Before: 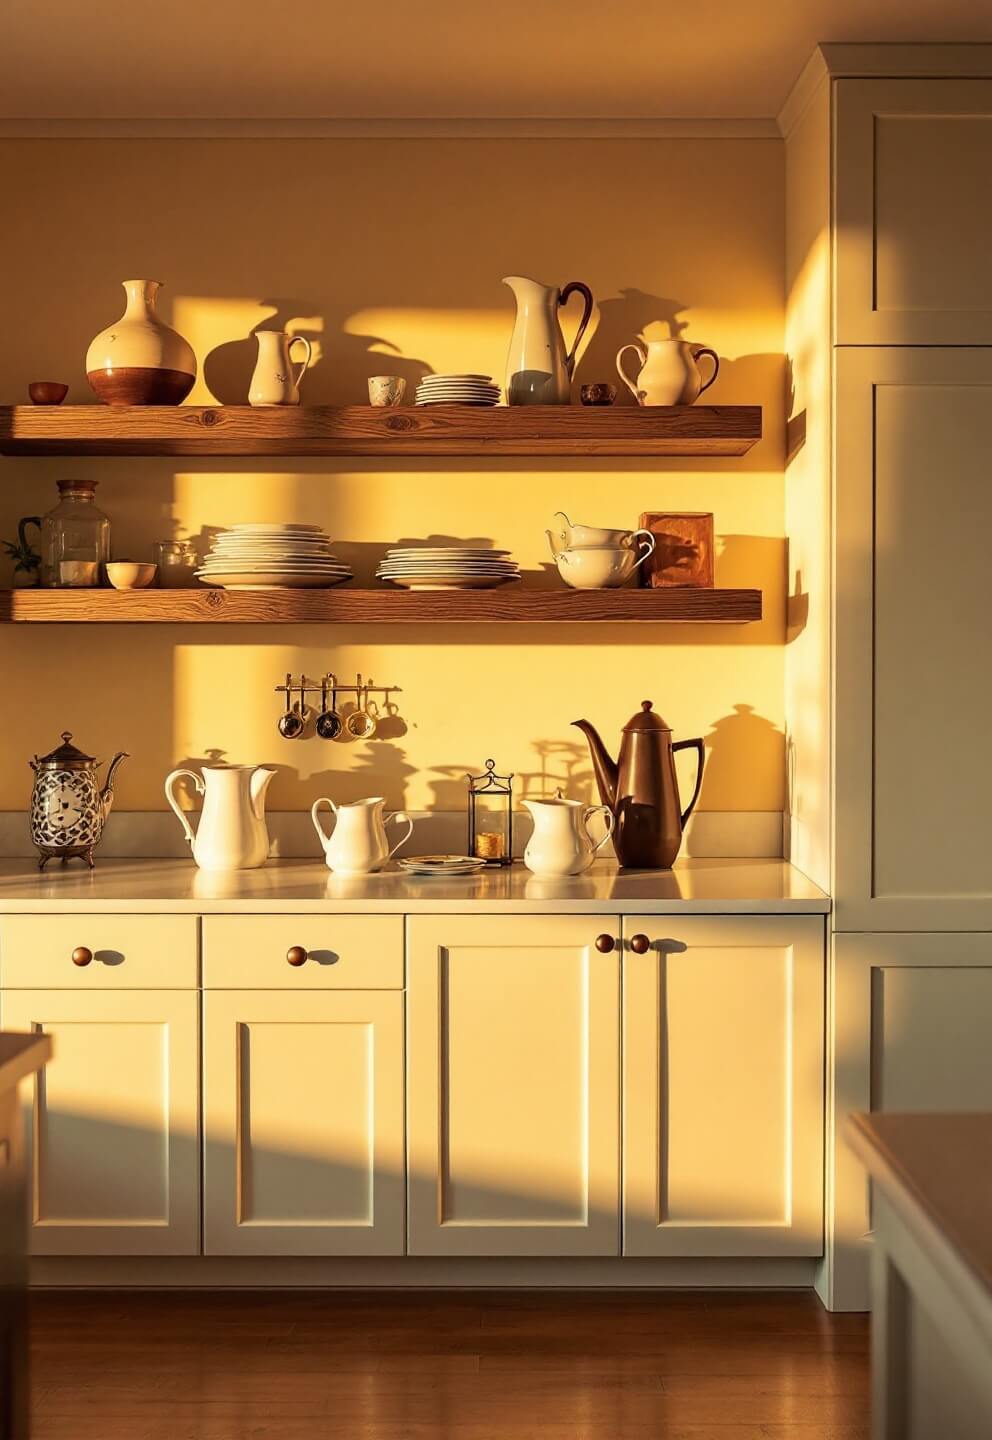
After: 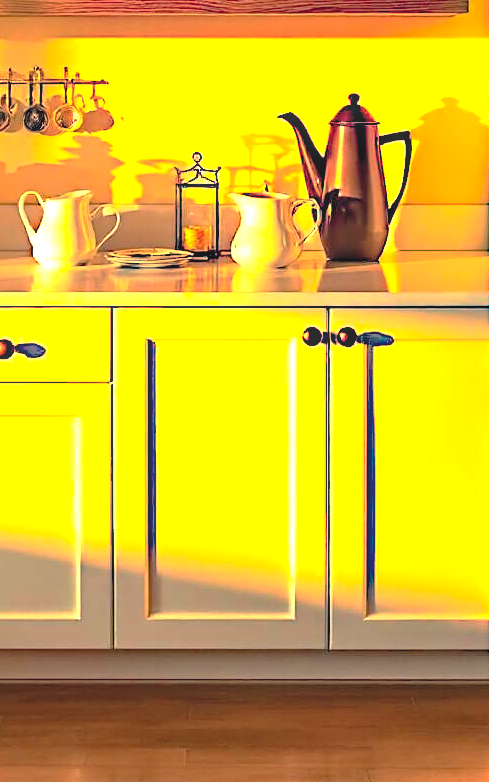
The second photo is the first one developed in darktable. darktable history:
local contrast: detail 109%
exposure: black level correction 0.001, exposure 0.499 EV, compensate highlight preservation false
crop: left 29.588%, top 42.218%, right 21.092%, bottom 3.469%
base curve: curves: ch0 [(0, 0) (0.595, 0.418) (1, 1)], fusion 1, preserve colors none
contrast brightness saturation: contrast 0.096, brightness 0.311, saturation 0.145
tone equalizer: edges refinement/feathering 500, mask exposure compensation -1.57 EV, preserve details no
haze removal: compatibility mode true, adaptive false
